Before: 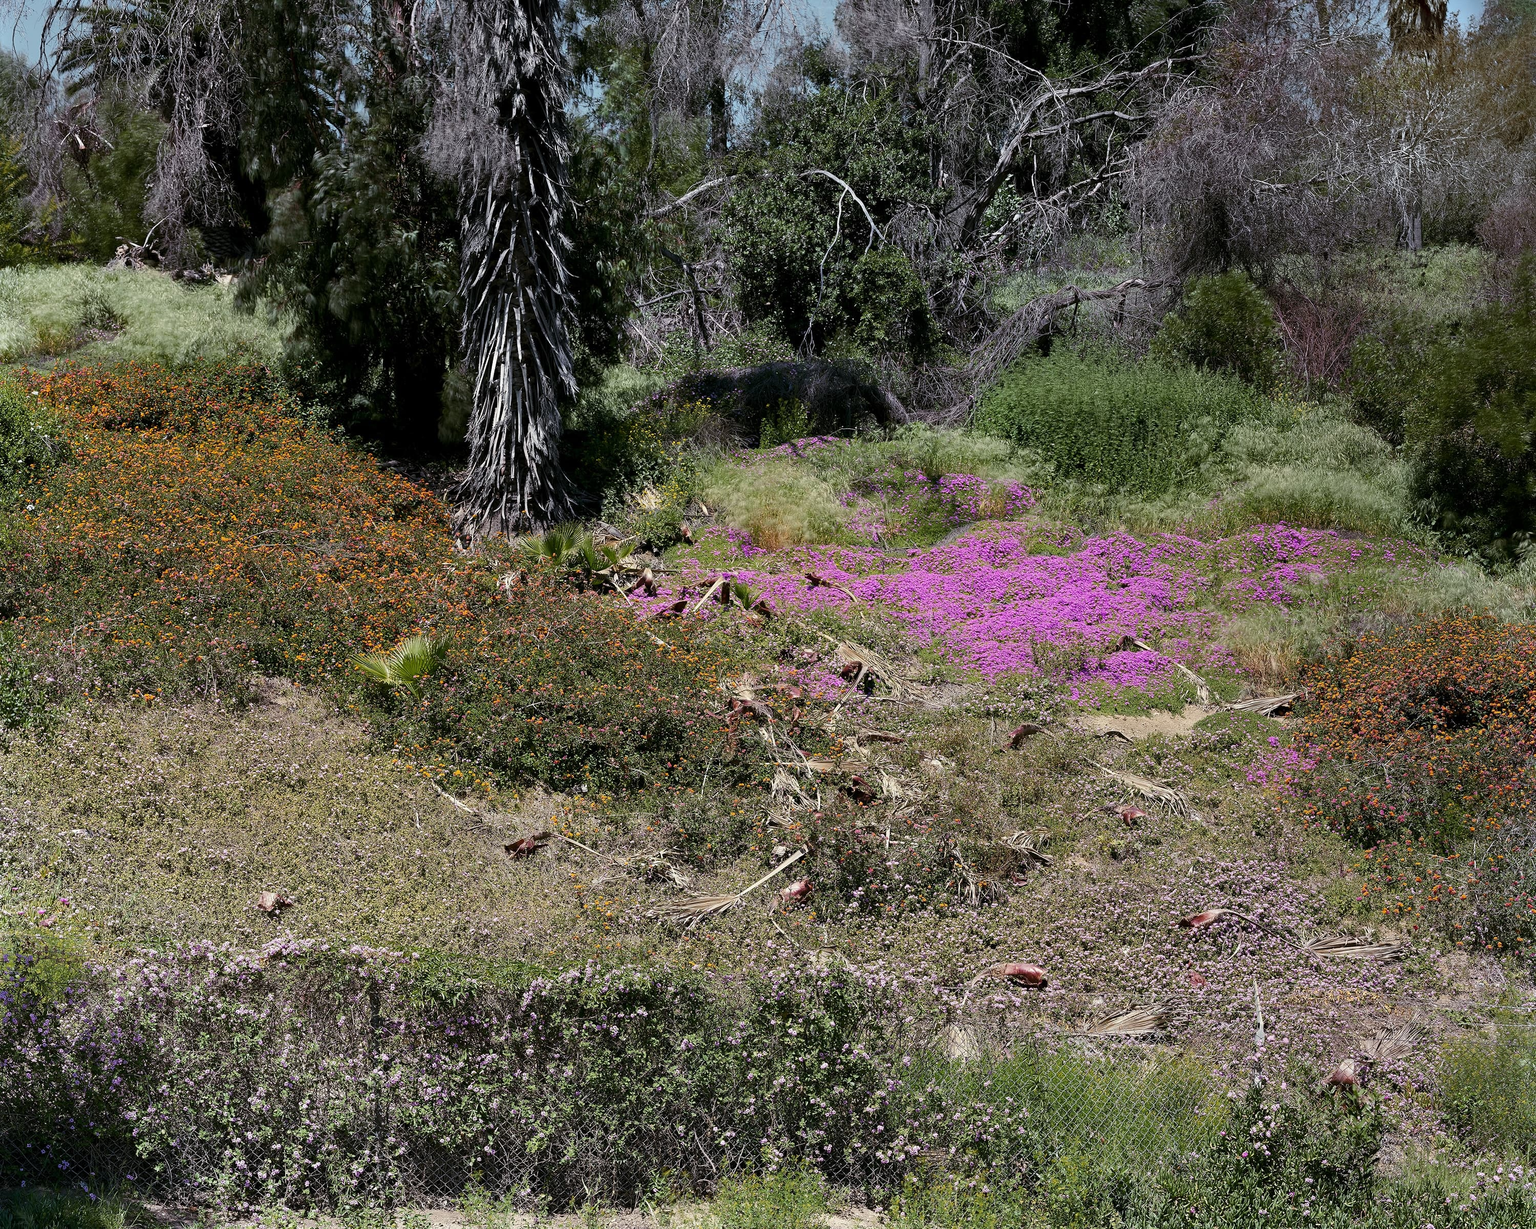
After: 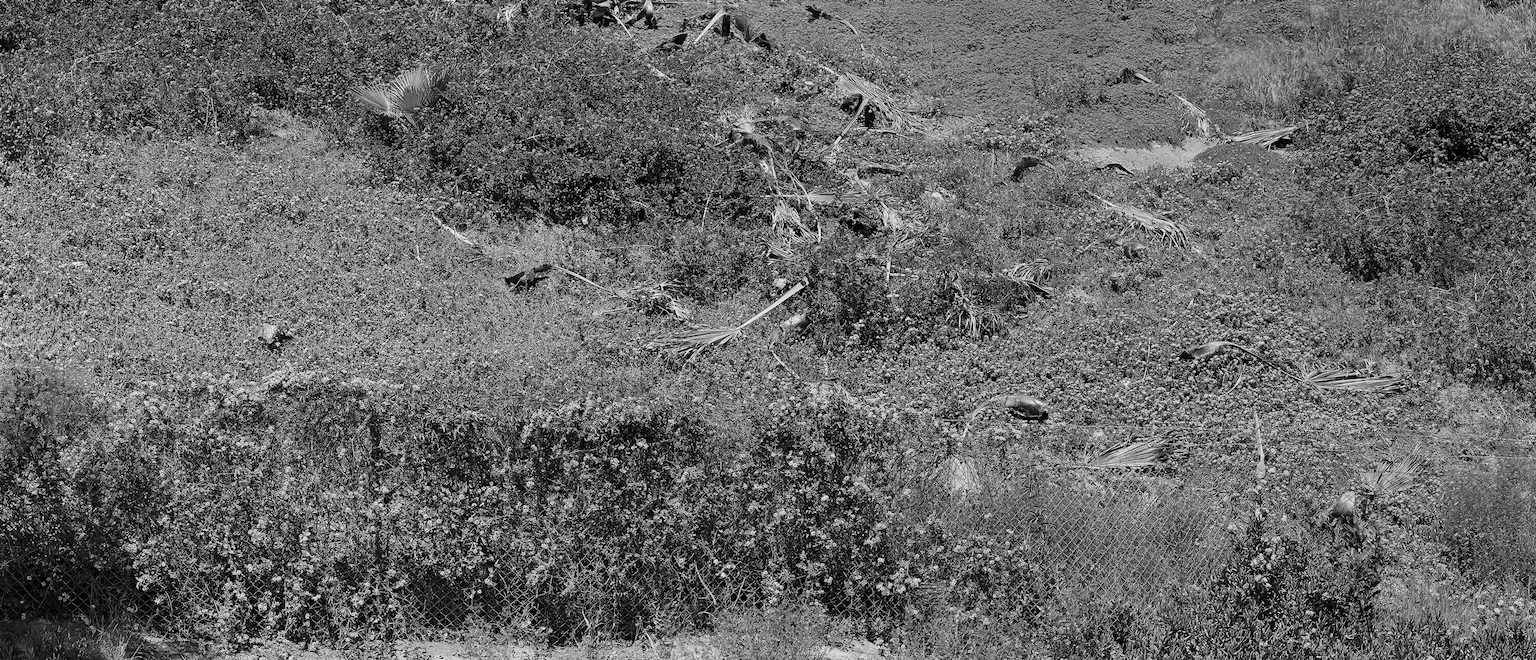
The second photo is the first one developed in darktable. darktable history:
shadows and highlights: shadows color adjustment 97.66%, soften with gaussian
crop and rotate: top 46.237%
color balance: output saturation 110%
monochrome: a 26.22, b 42.67, size 0.8
